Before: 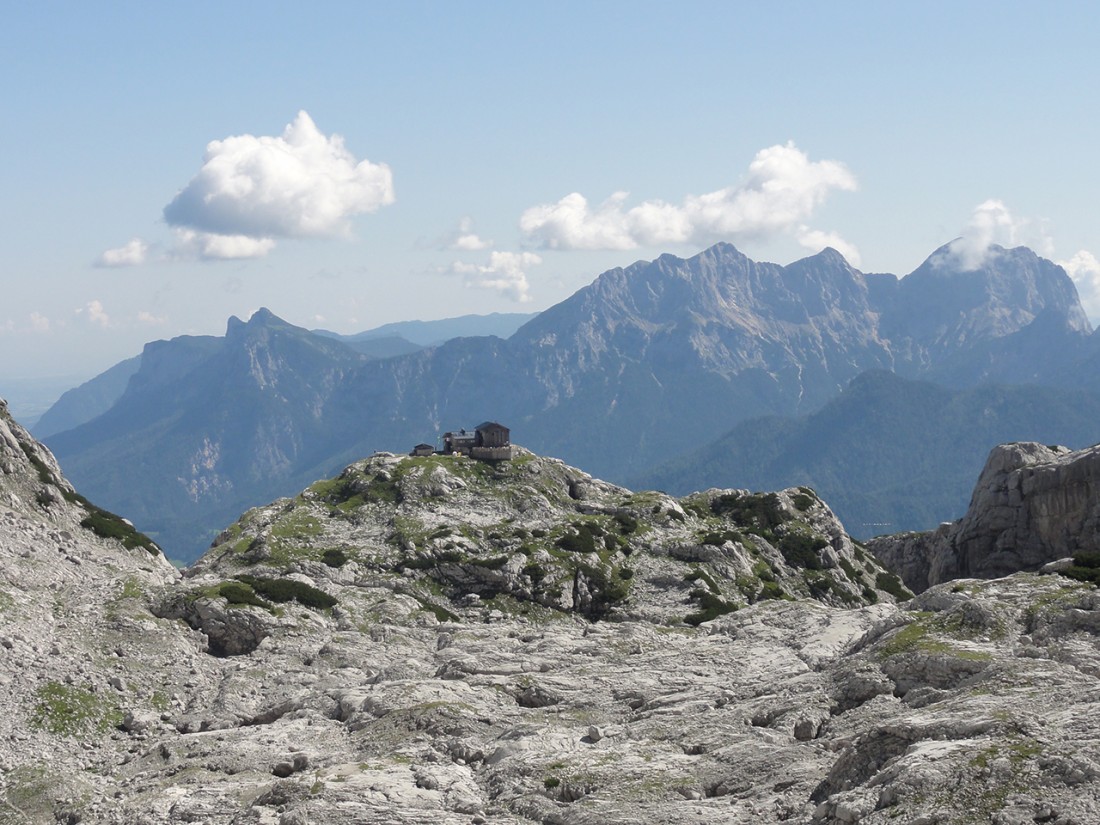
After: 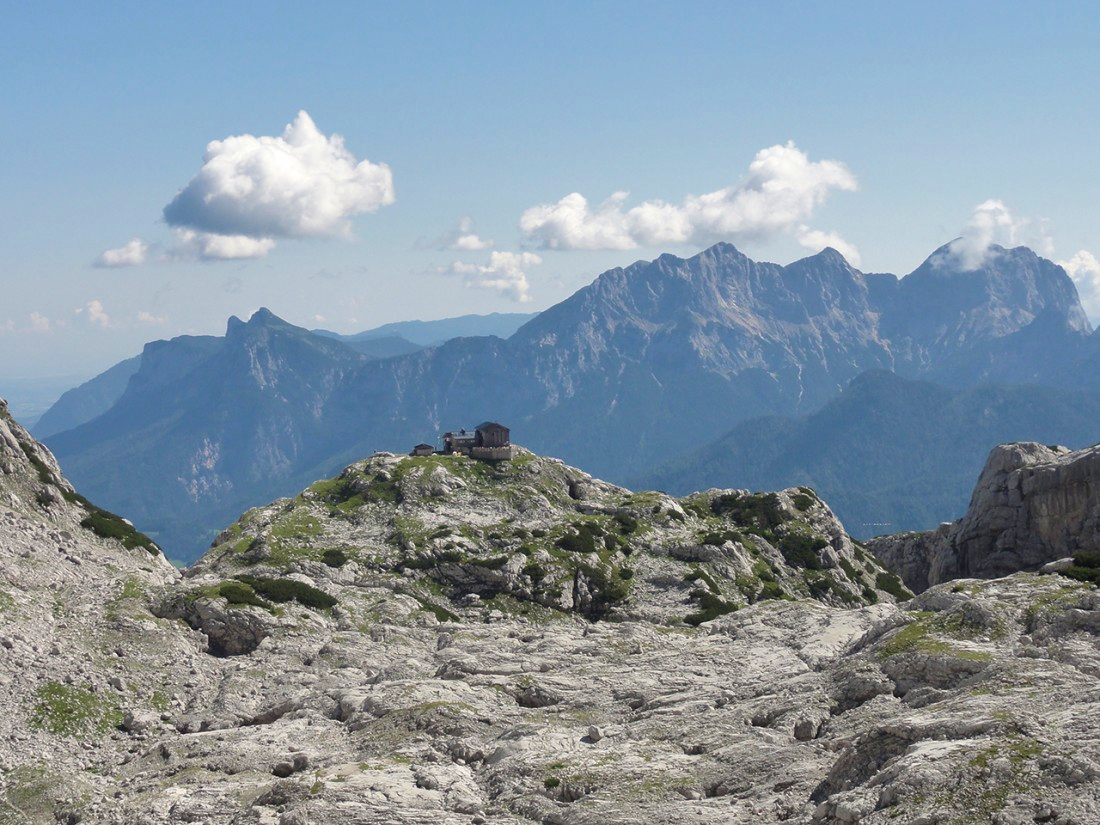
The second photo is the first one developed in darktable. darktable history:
shadows and highlights: low approximation 0.01, soften with gaussian
velvia: on, module defaults
